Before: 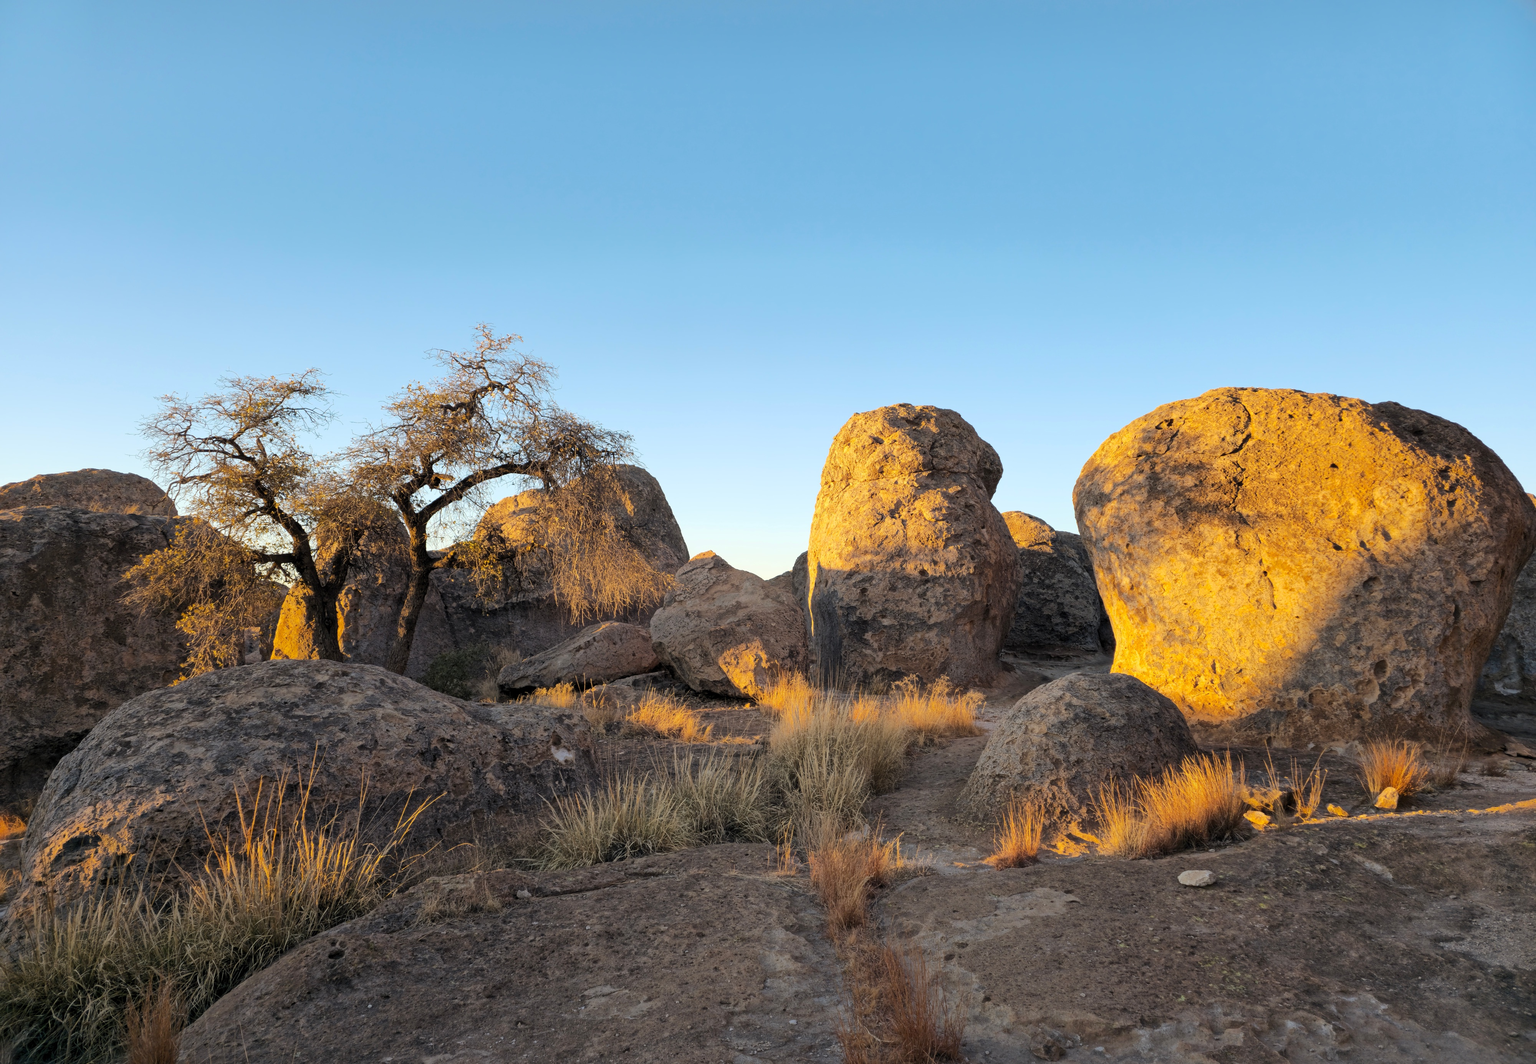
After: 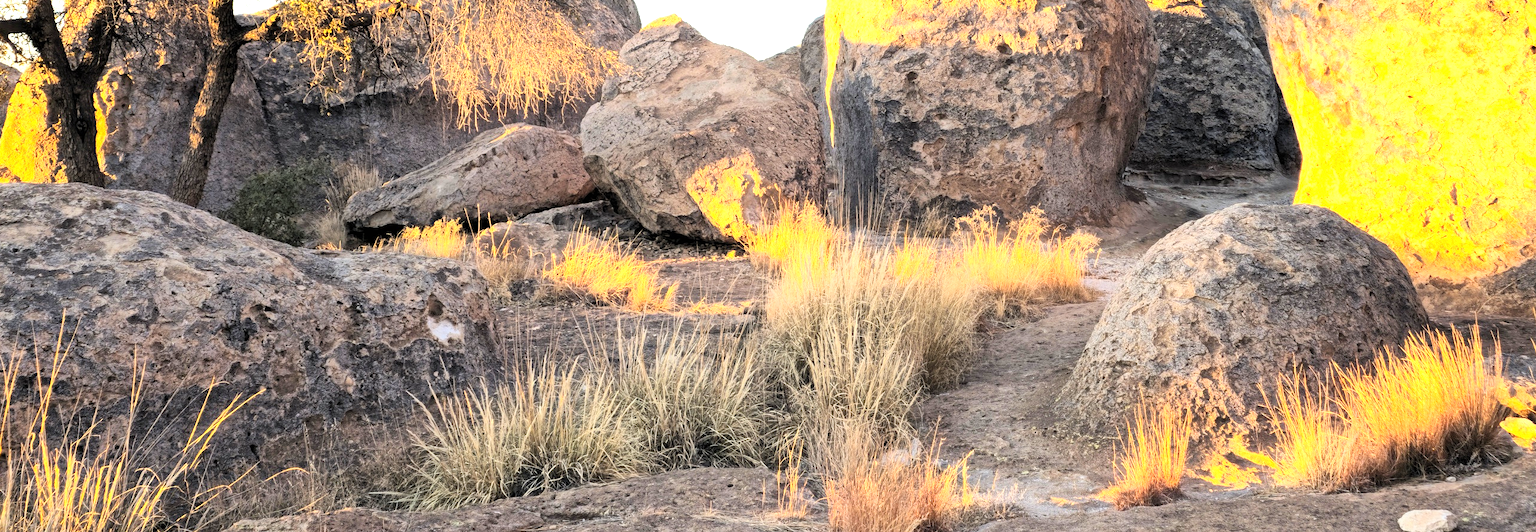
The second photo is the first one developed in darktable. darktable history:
crop: left 17.974%, top 50.929%, right 17.491%, bottom 16.799%
exposure: black level correction 0, exposure 1.123 EV, compensate highlight preservation false
color correction: highlights a* -0.283, highlights b* -0.134
tone curve: curves: ch0 [(0, 0) (0.004, 0.001) (0.133, 0.132) (0.325, 0.395) (0.455, 0.565) (0.832, 0.925) (1, 1)]
